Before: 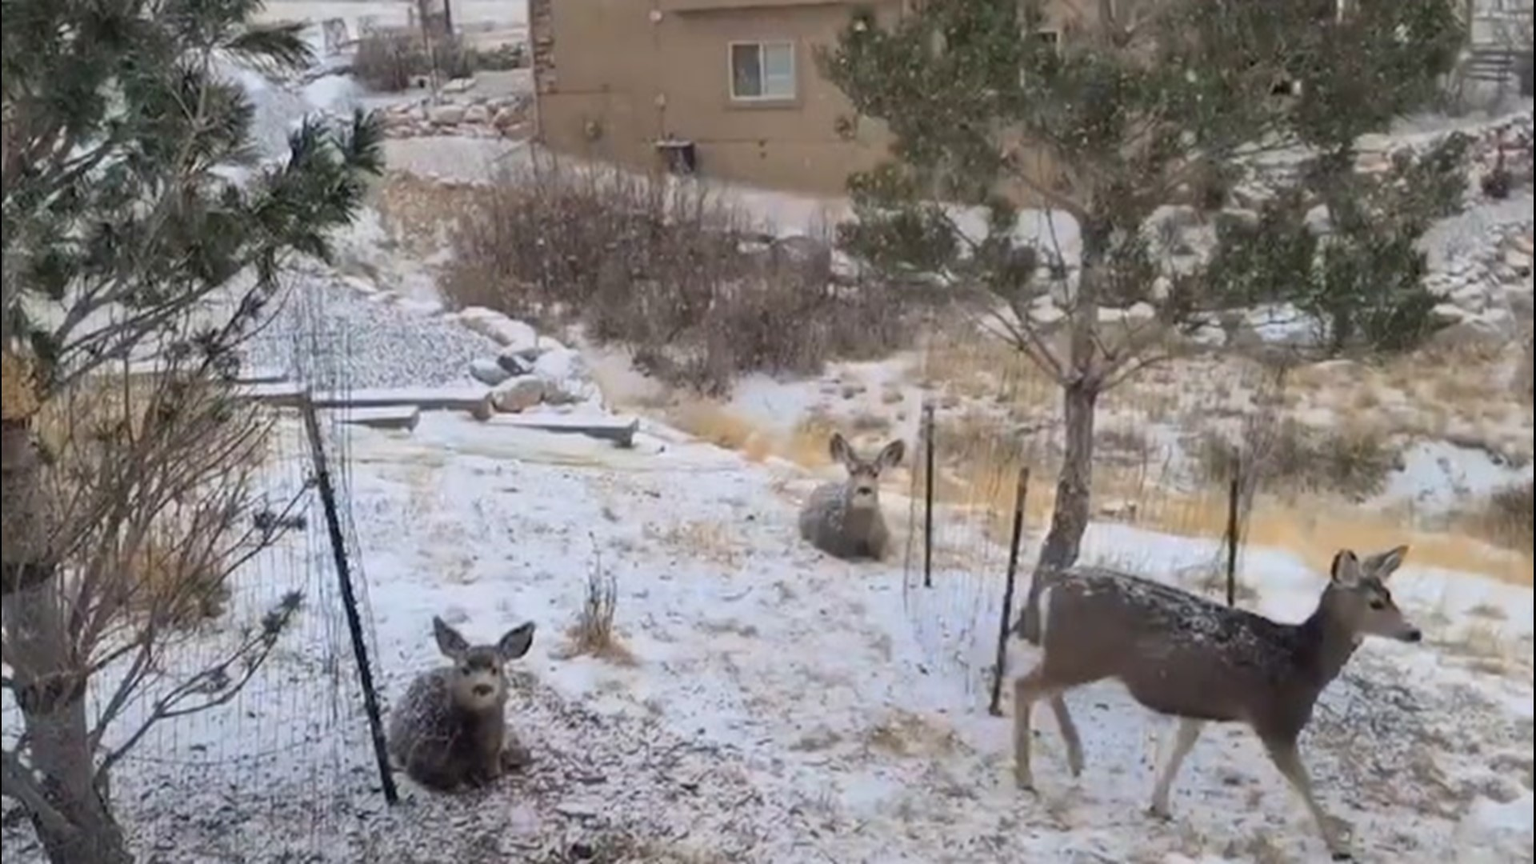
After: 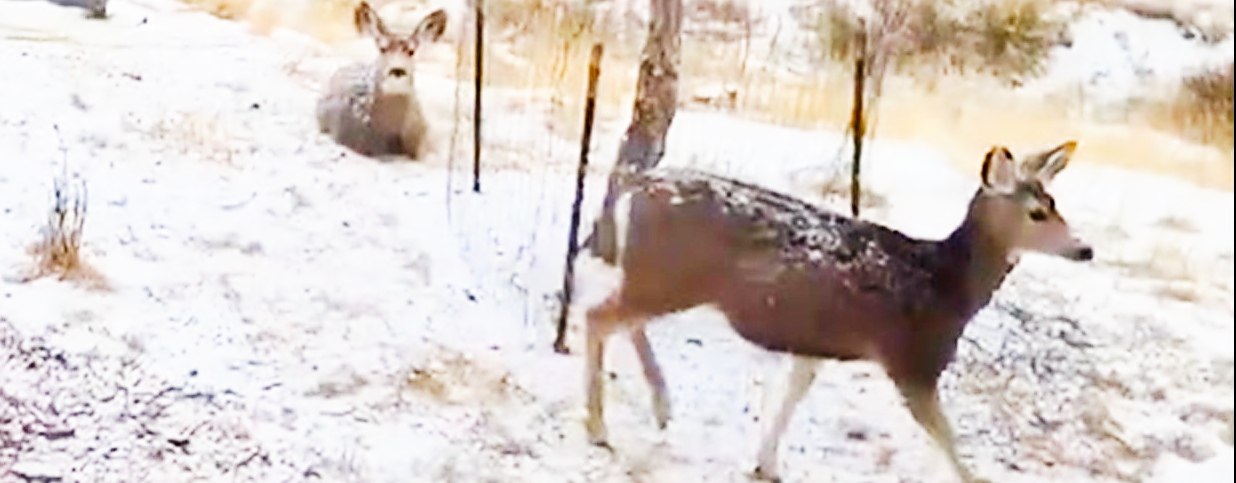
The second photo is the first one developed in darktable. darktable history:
sharpen: radius 1.411, amount 1.237, threshold 0.672
color balance rgb: power › chroma 0.704%, power › hue 60°, perceptual saturation grading › global saturation 20%, perceptual saturation grading › highlights -50.177%, perceptual saturation grading › shadows 31.148%, global vibrance 20%
base curve: curves: ch0 [(0, 0) (0.007, 0.004) (0.027, 0.03) (0.046, 0.07) (0.207, 0.54) (0.442, 0.872) (0.673, 0.972) (1, 1)], preserve colors none
crop and rotate: left 35.599%, top 50.185%, bottom 5.006%
